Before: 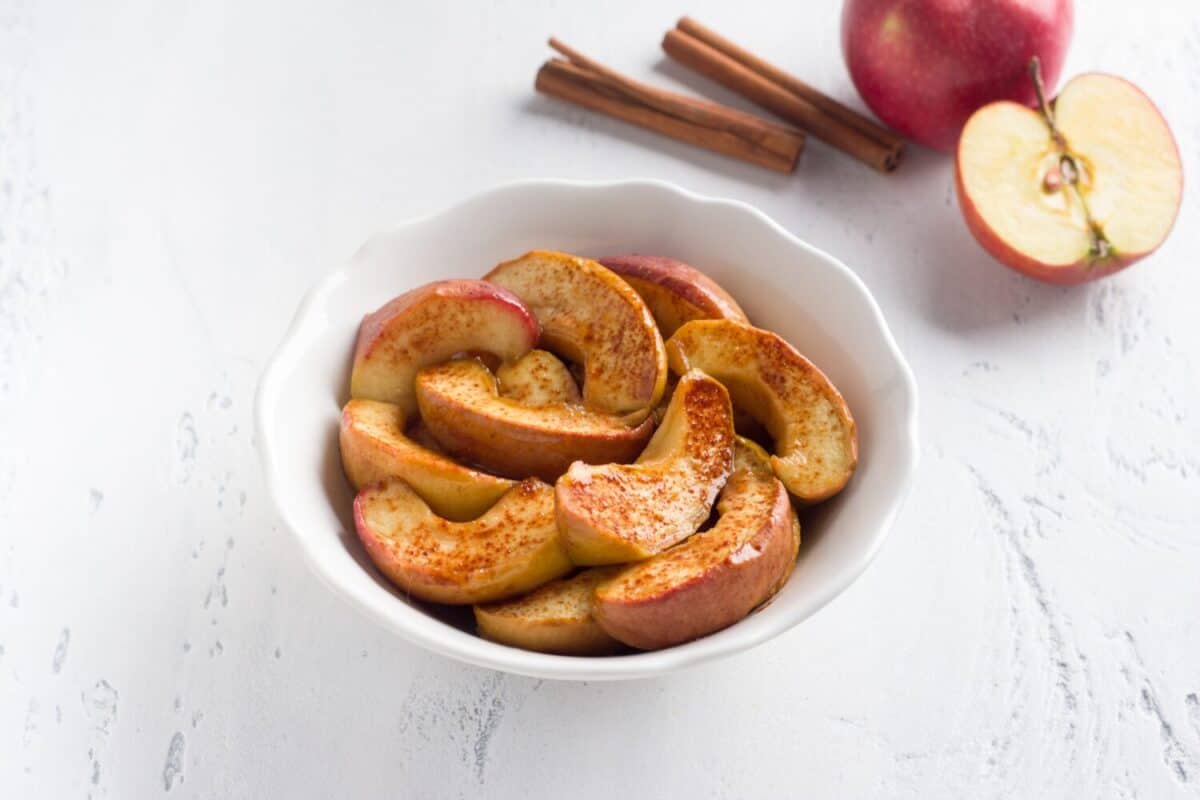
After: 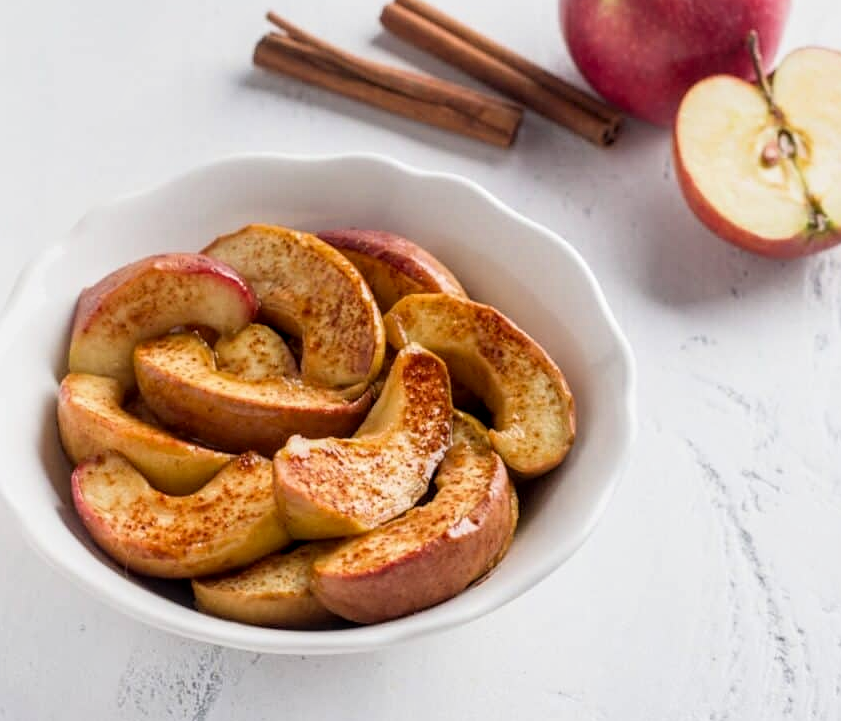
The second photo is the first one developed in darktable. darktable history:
crop and rotate: left 23.554%, top 3.262%, right 6.345%, bottom 6.593%
sharpen: amount 0.21
filmic rgb: black relative exposure -9.58 EV, white relative exposure 3.04 EV, hardness 6.15
local contrast: detail 130%
